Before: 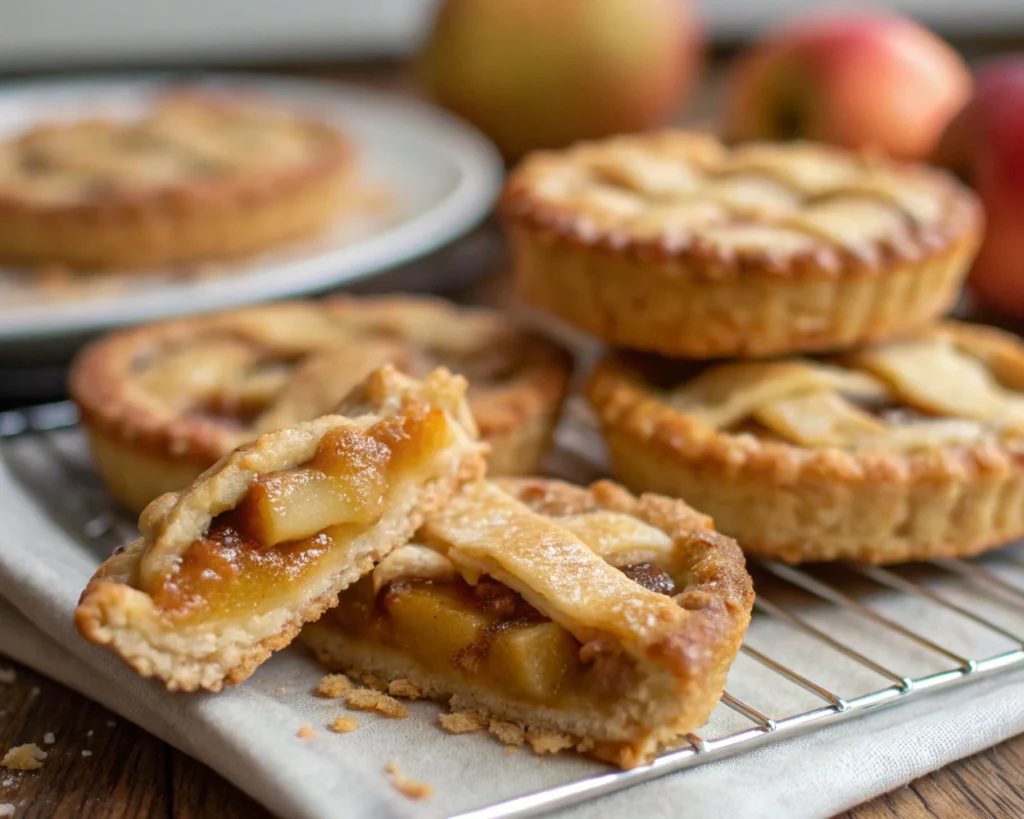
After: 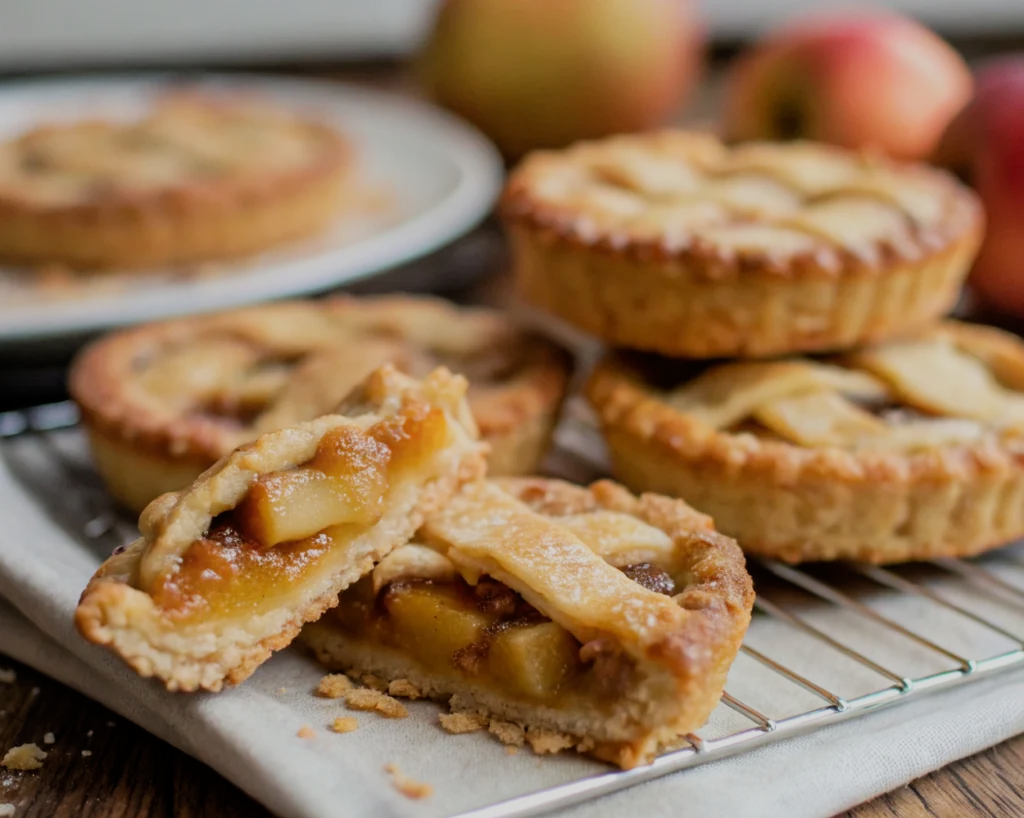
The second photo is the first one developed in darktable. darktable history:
filmic rgb: black relative exposure -7.65 EV, white relative exposure 4.56 EV, hardness 3.61, contrast 1.054
crop: bottom 0.052%
